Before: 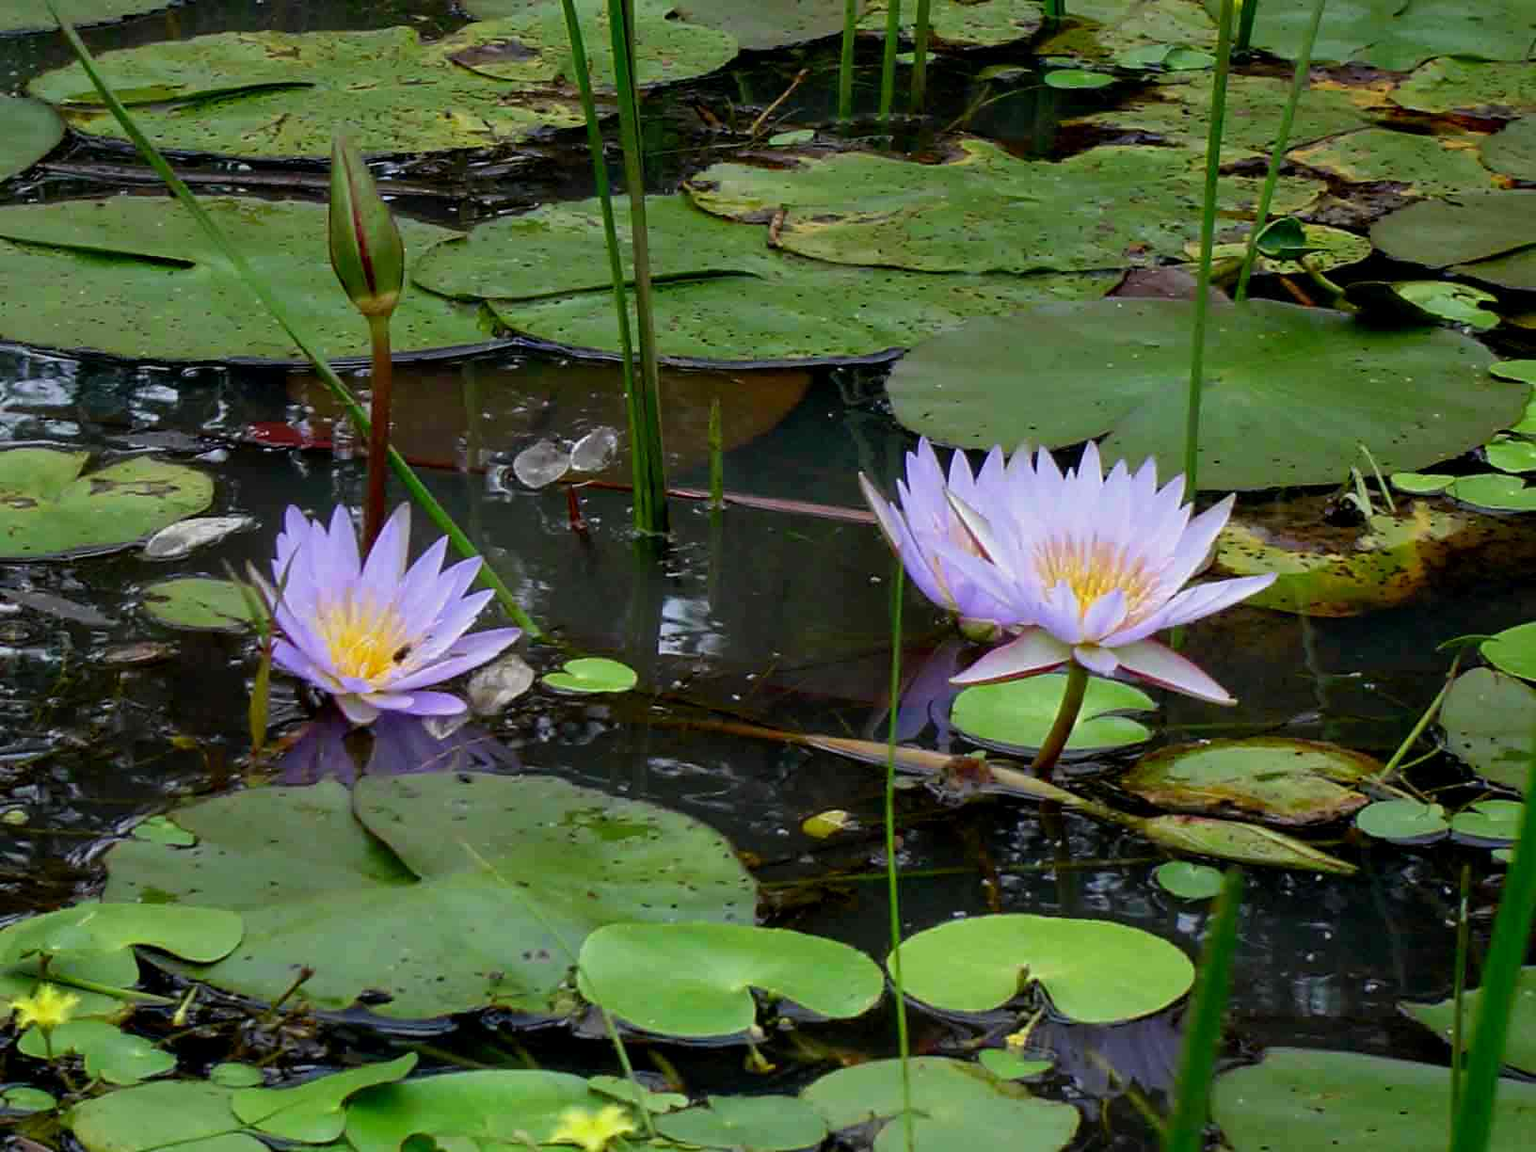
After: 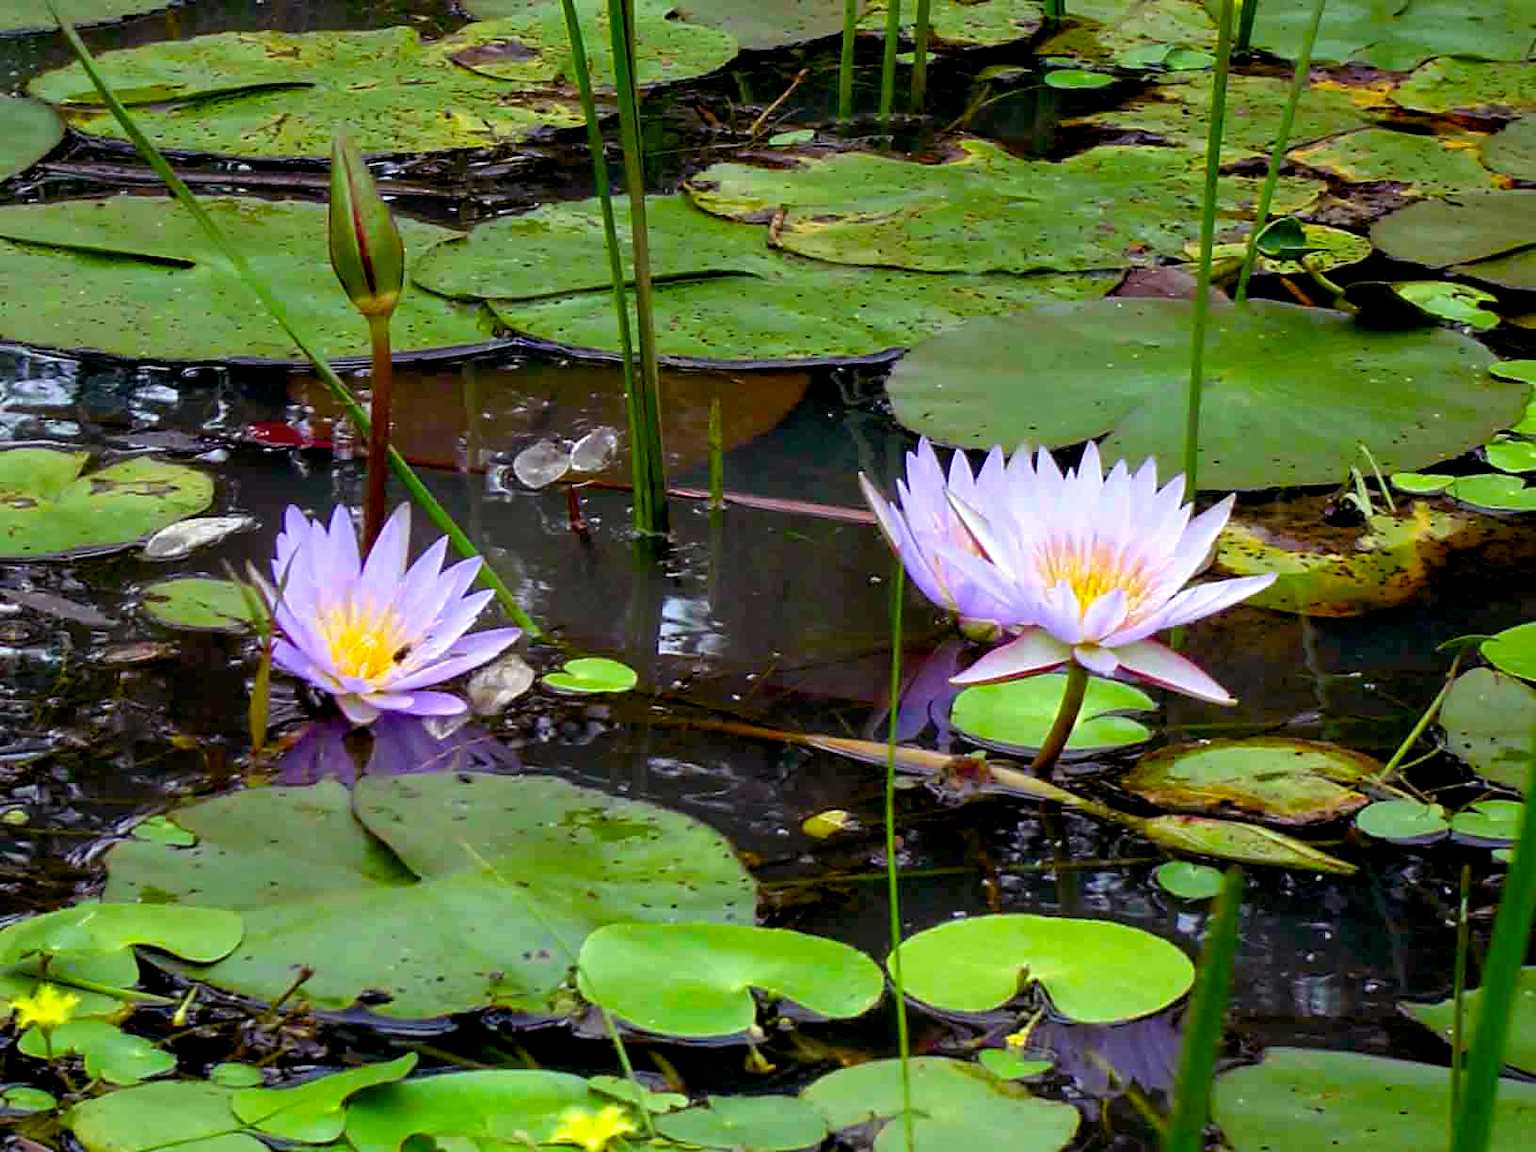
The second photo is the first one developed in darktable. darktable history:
color balance rgb: shadows lift › chroma 6.37%, shadows lift › hue 305.65°, global offset › luminance -0.392%, perceptual saturation grading › global saturation 19.873%
contrast equalizer: y [[0.502, 0.505, 0.512, 0.529, 0.564, 0.588], [0.5 ×6], [0.502, 0.505, 0.512, 0.529, 0.564, 0.588], [0, 0.001, 0.001, 0.004, 0.008, 0.011], [0, 0.001, 0.001, 0.004, 0.008, 0.011]], mix 0.152
exposure: exposure 0.56 EV, compensate exposure bias true, compensate highlight preservation false
